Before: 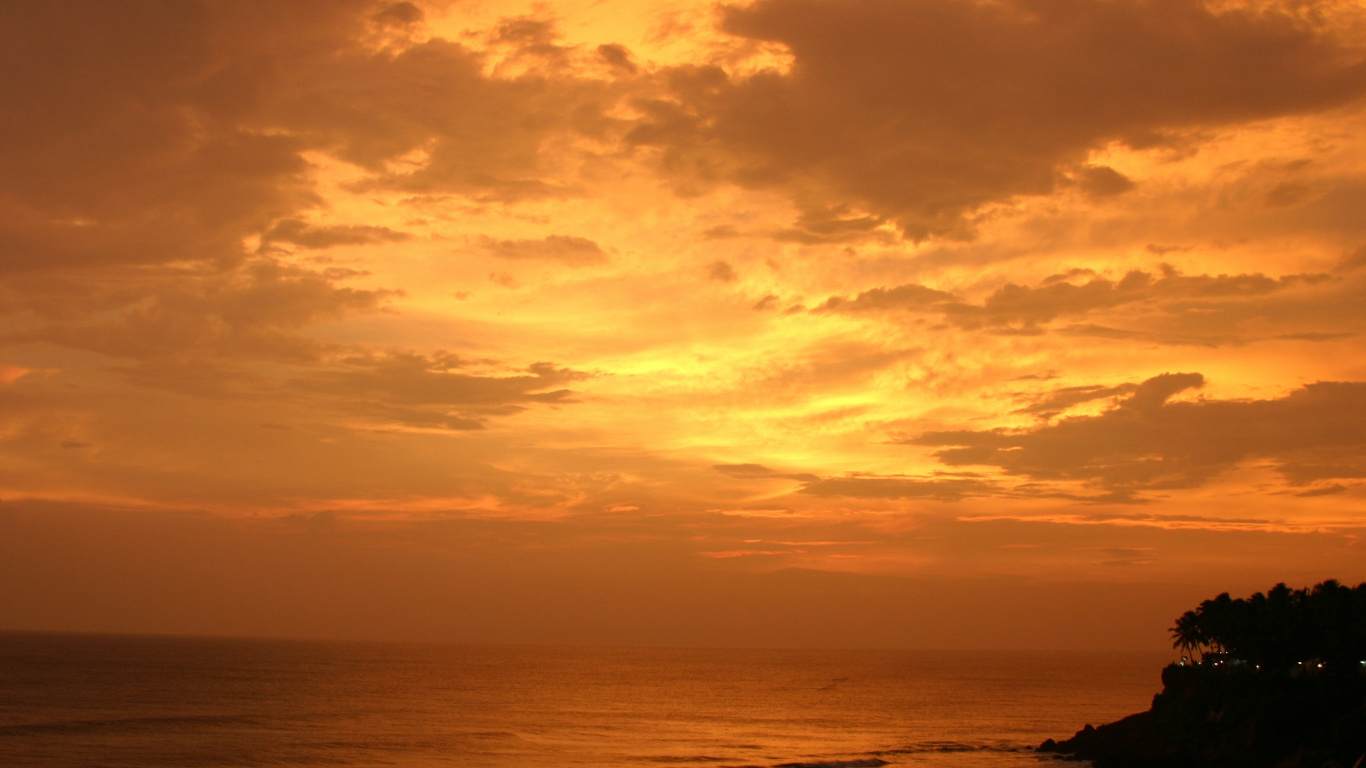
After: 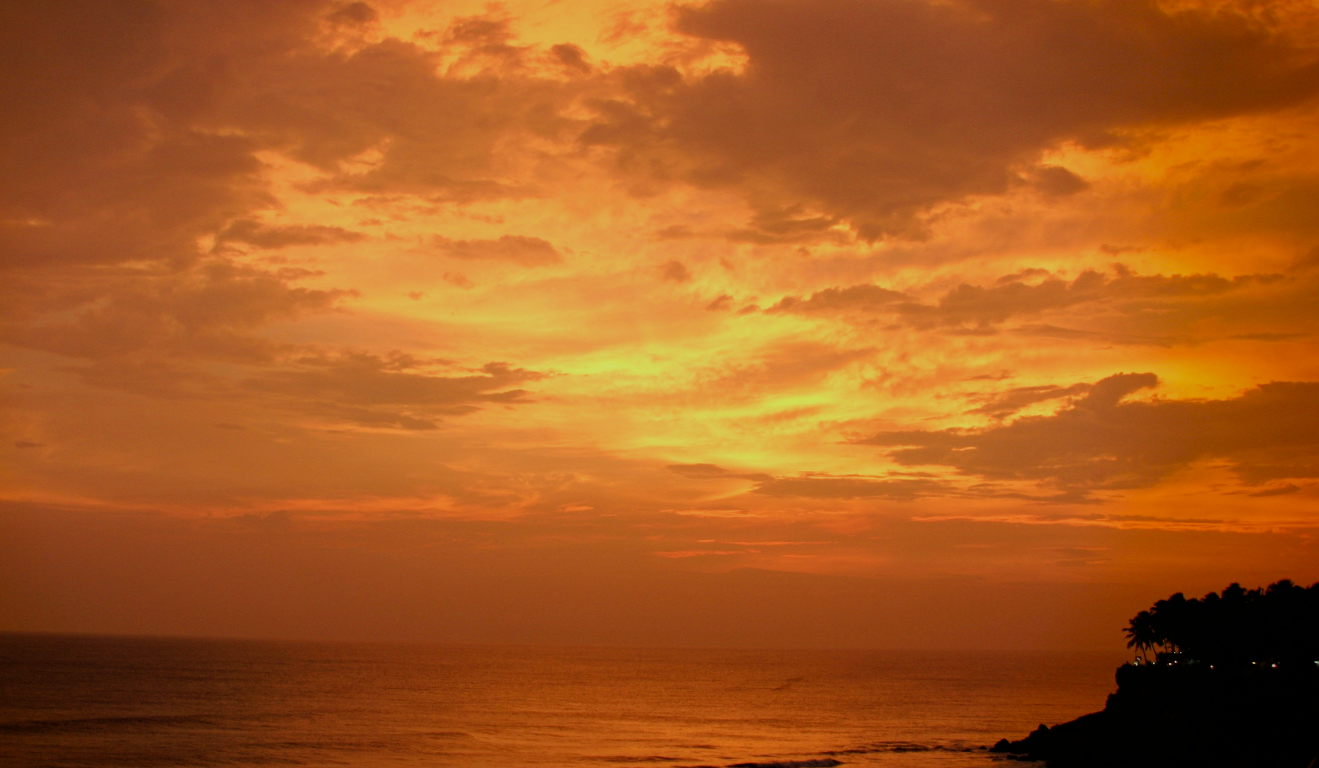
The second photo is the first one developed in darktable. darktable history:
haze removal: compatibility mode true, adaptive false
crop and rotate: left 3.389%
vignetting: fall-off radius 60.82%, saturation 0.38, center (-0.15, 0.019)
filmic rgb: black relative exposure -7.65 EV, white relative exposure 4.56 EV, hardness 3.61, color science v6 (2022)
